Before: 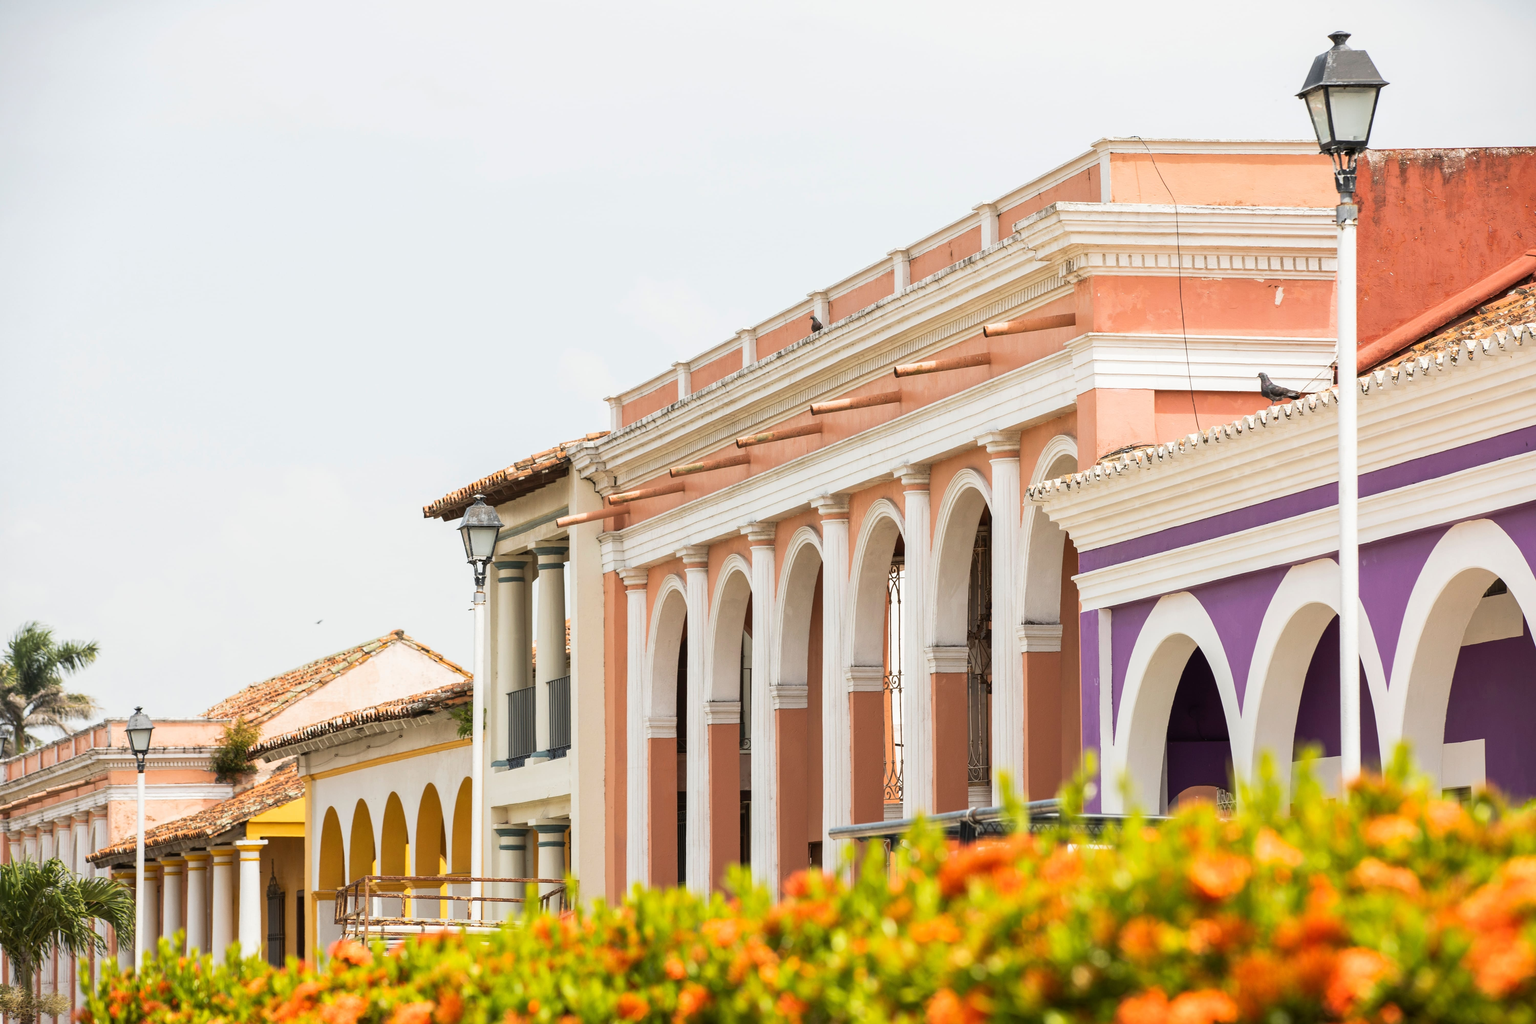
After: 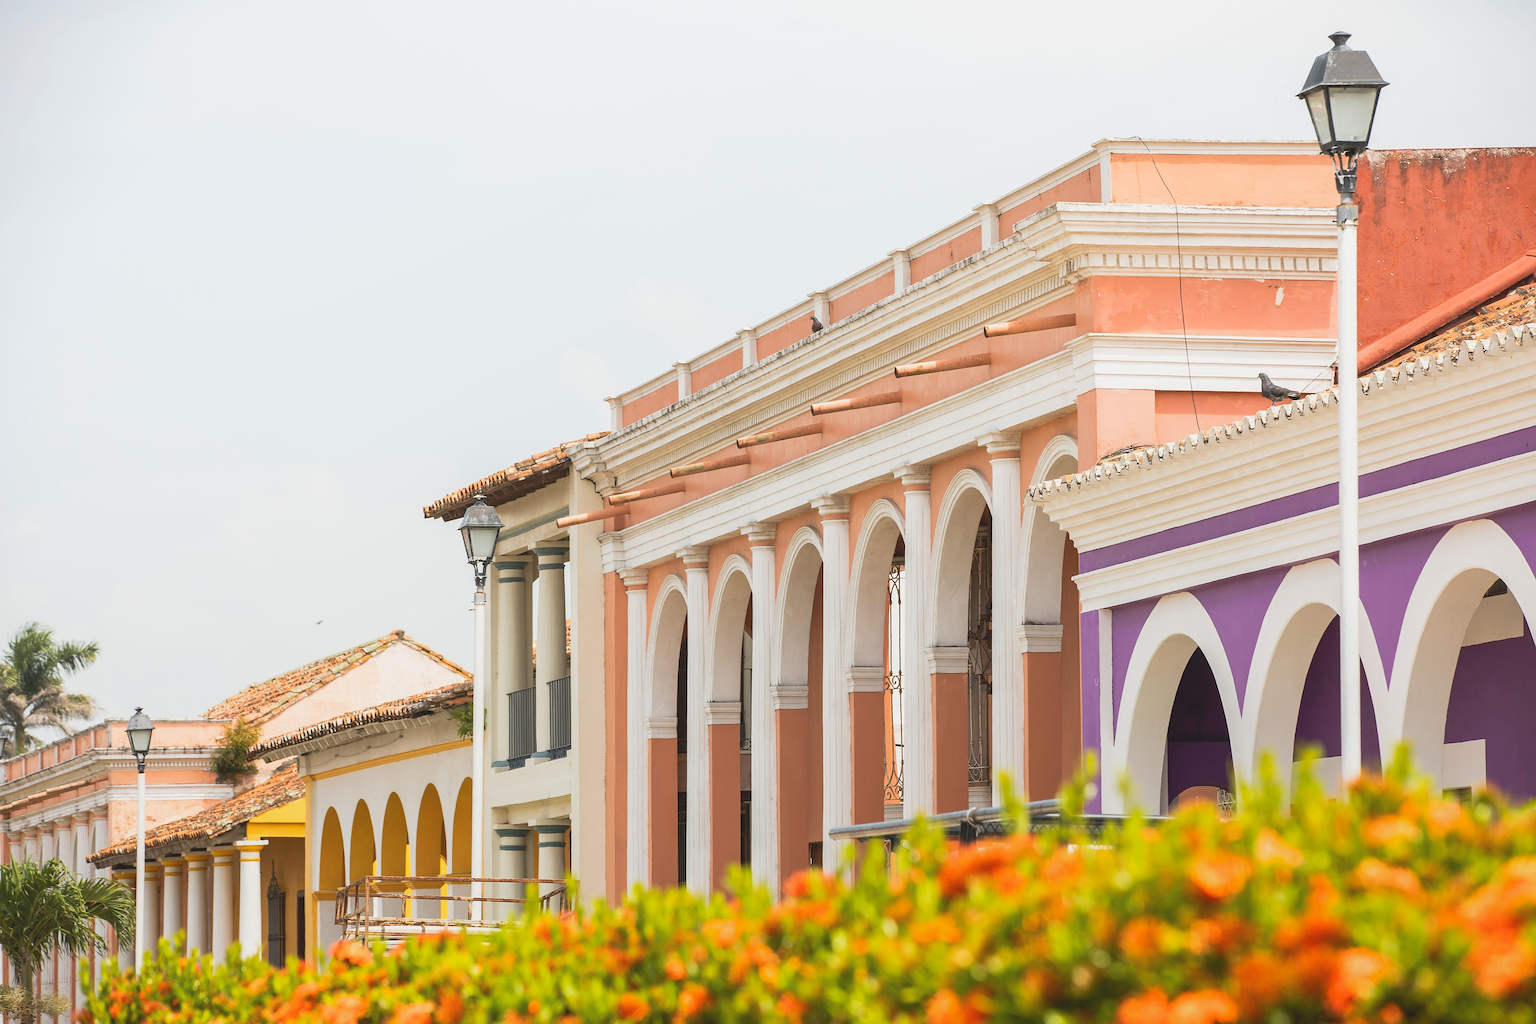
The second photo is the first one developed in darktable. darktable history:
sharpen: on, module defaults
local contrast: highlights 68%, shadows 68%, detail 82%, midtone range 0.325
